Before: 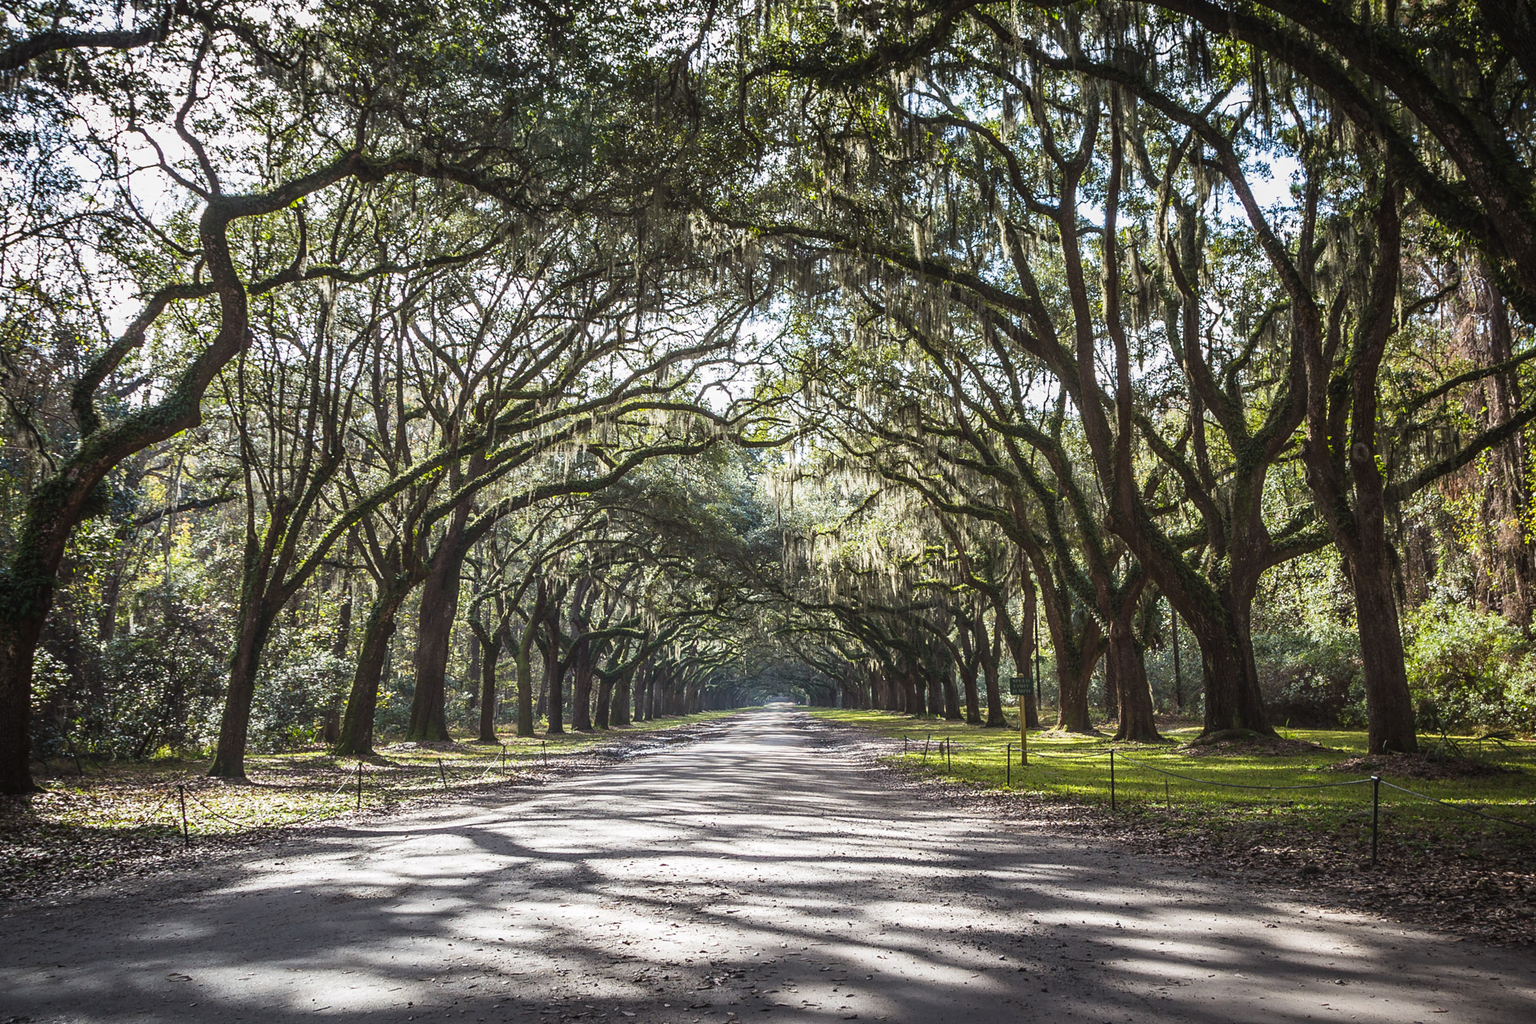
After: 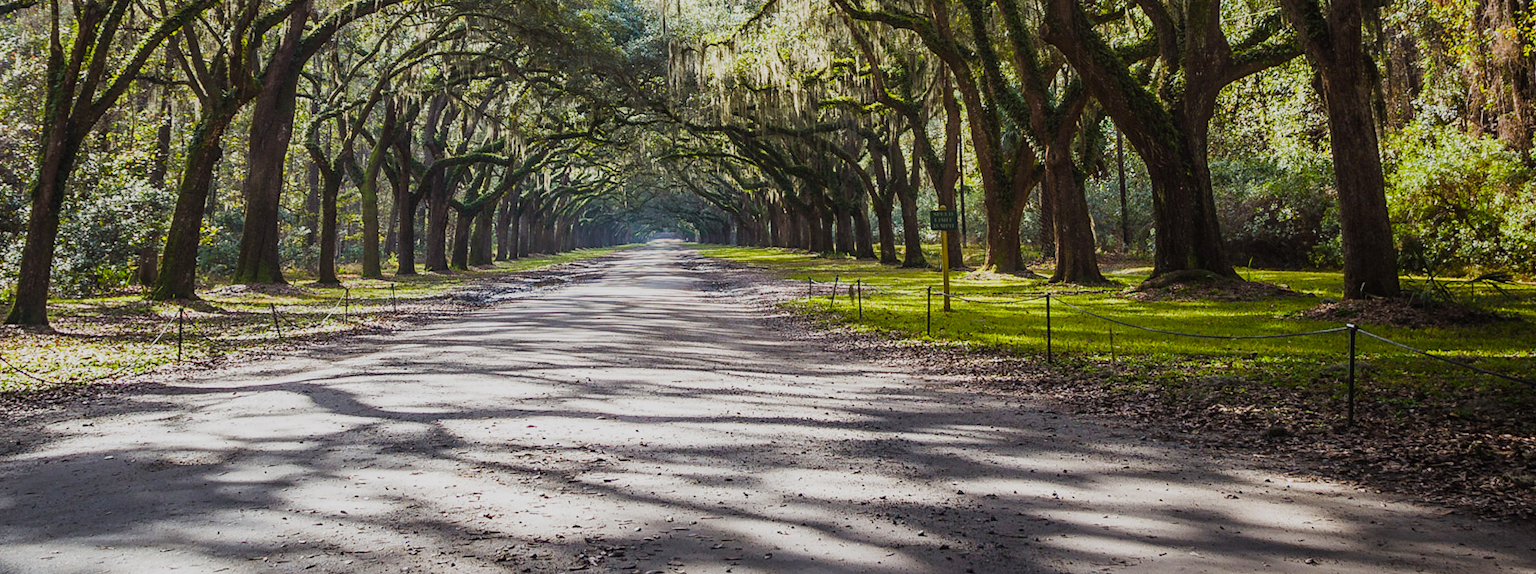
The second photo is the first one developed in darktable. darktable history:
crop and rotate: left 13.253%, top 48.375%, bottom 2.941%
filmic rgb: black relative exposure -8 EV, white relative exposure 3.94 EV, hardness 4.25
color balance rgb: global offset › luminance 0.217%, perceptual saturation grading › global saturation 39.654%, perceptual saturation grading › highlights -24.911%, perceptual saturation grading › mid-tones 35.012%, perceptual saturation grading › shadows 35.066%
